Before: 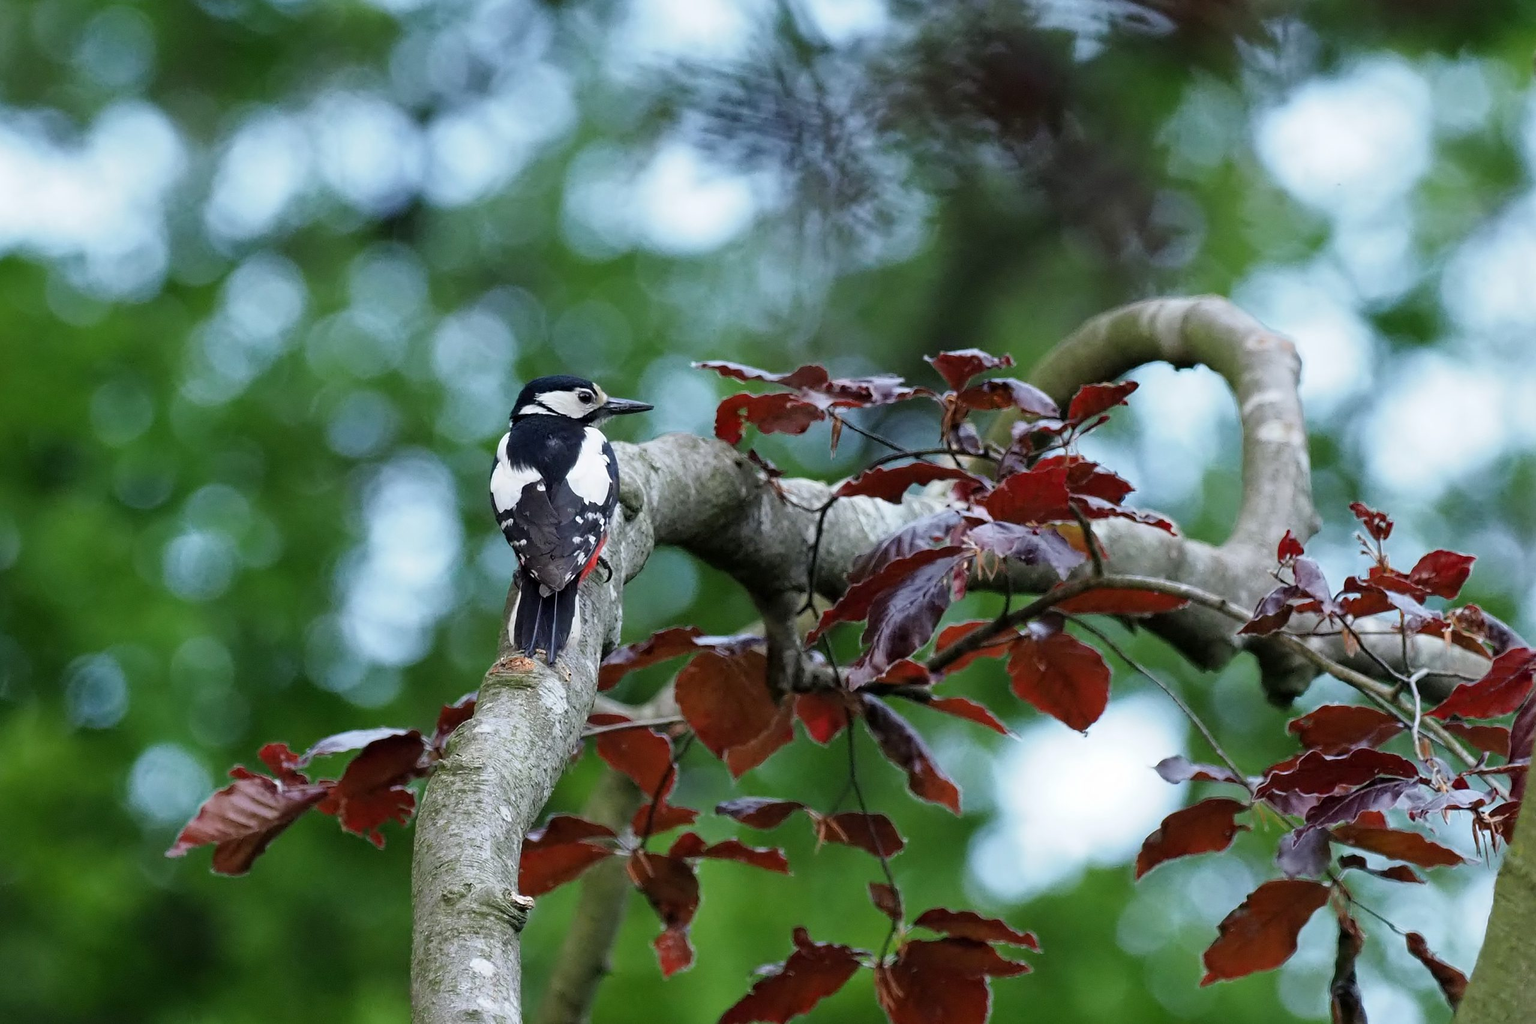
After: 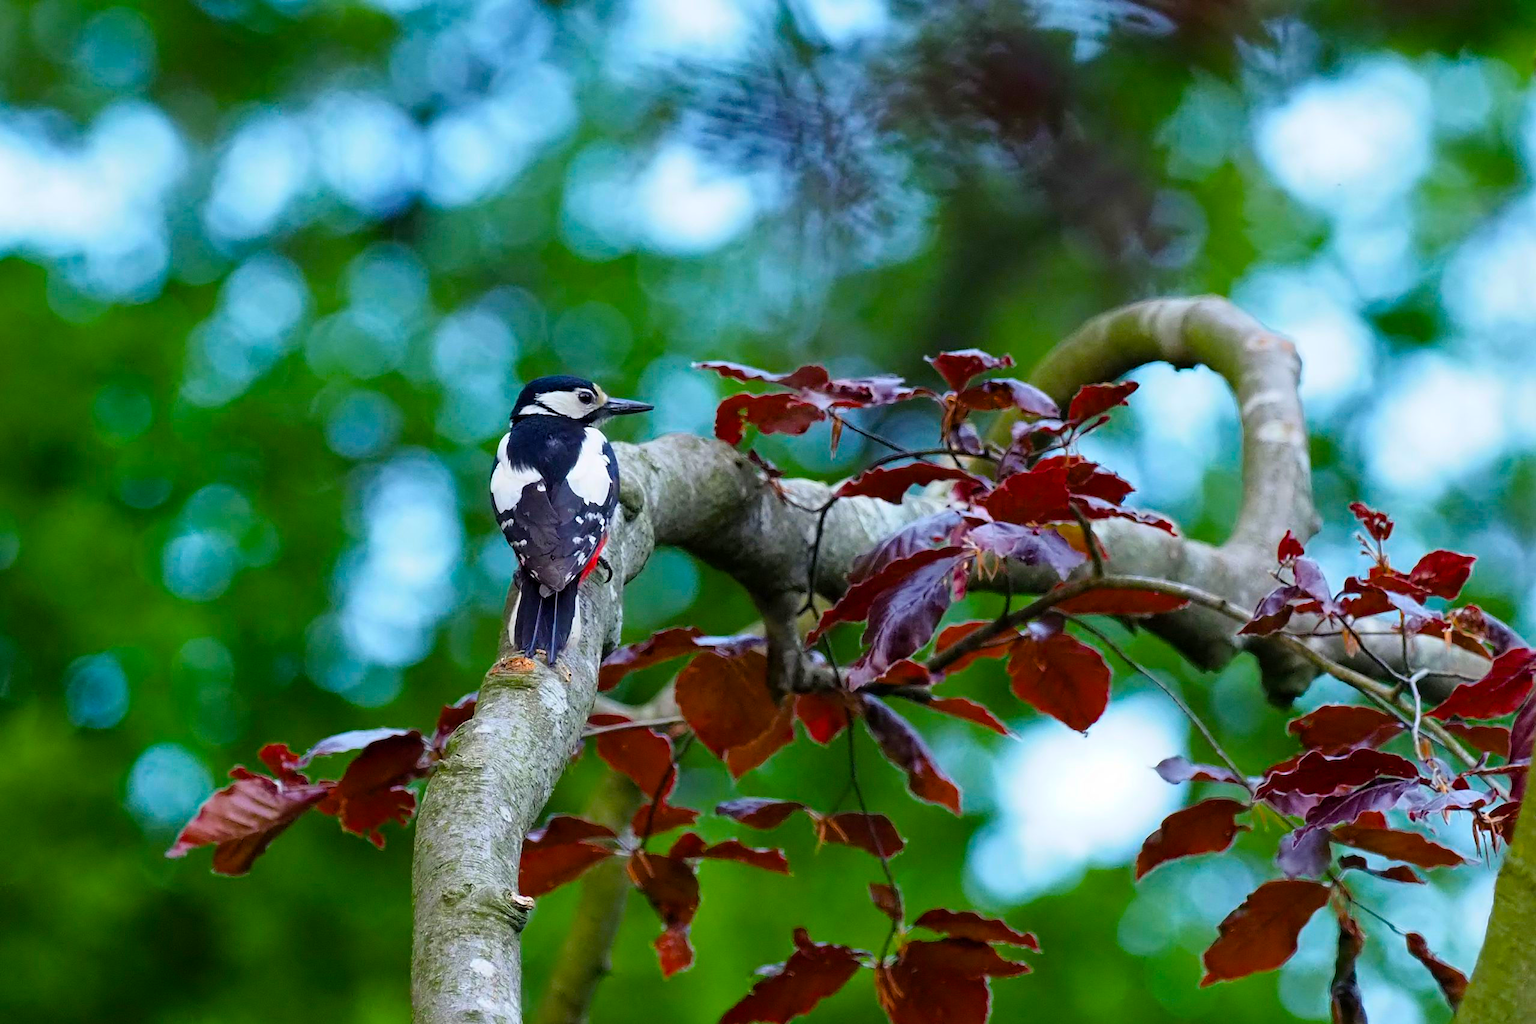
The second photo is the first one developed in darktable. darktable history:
color balance rgb: shadows lift › chroma 3.145%, shadows lift › hue 280.85°, linear chroma grading › global chroma 14.414%, perceptual saturation grading › global saturation 25.607%, global vibrance 44.244%
